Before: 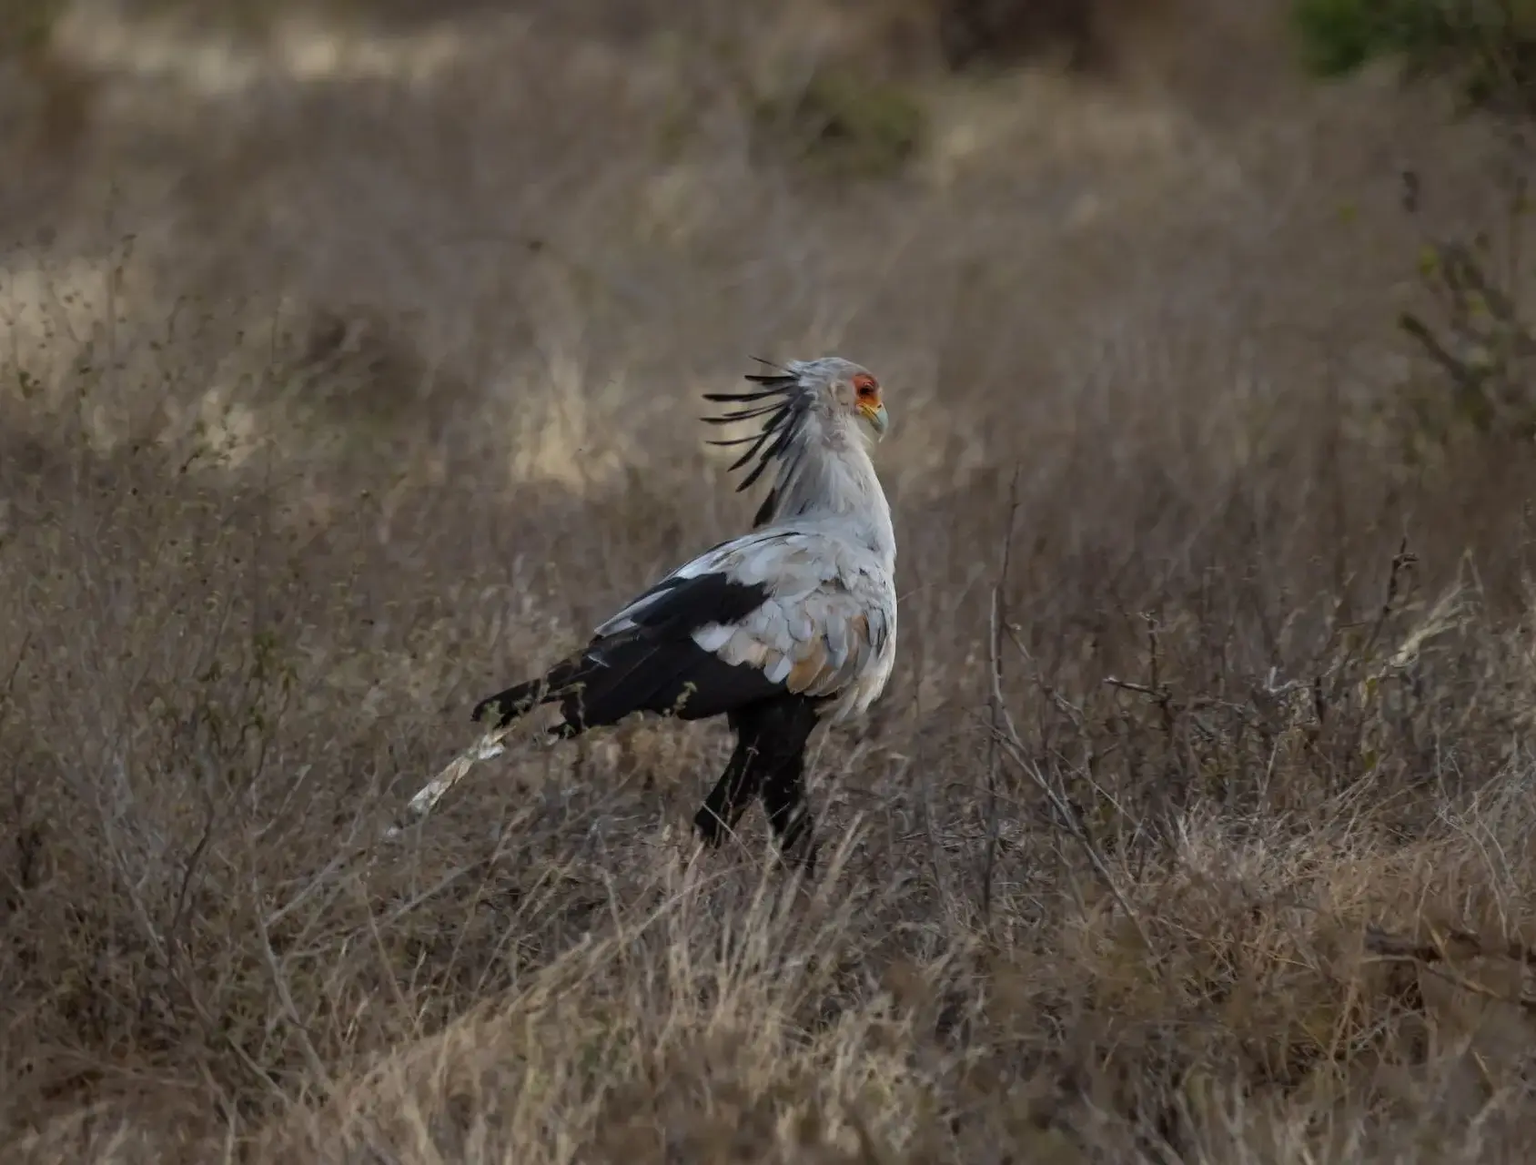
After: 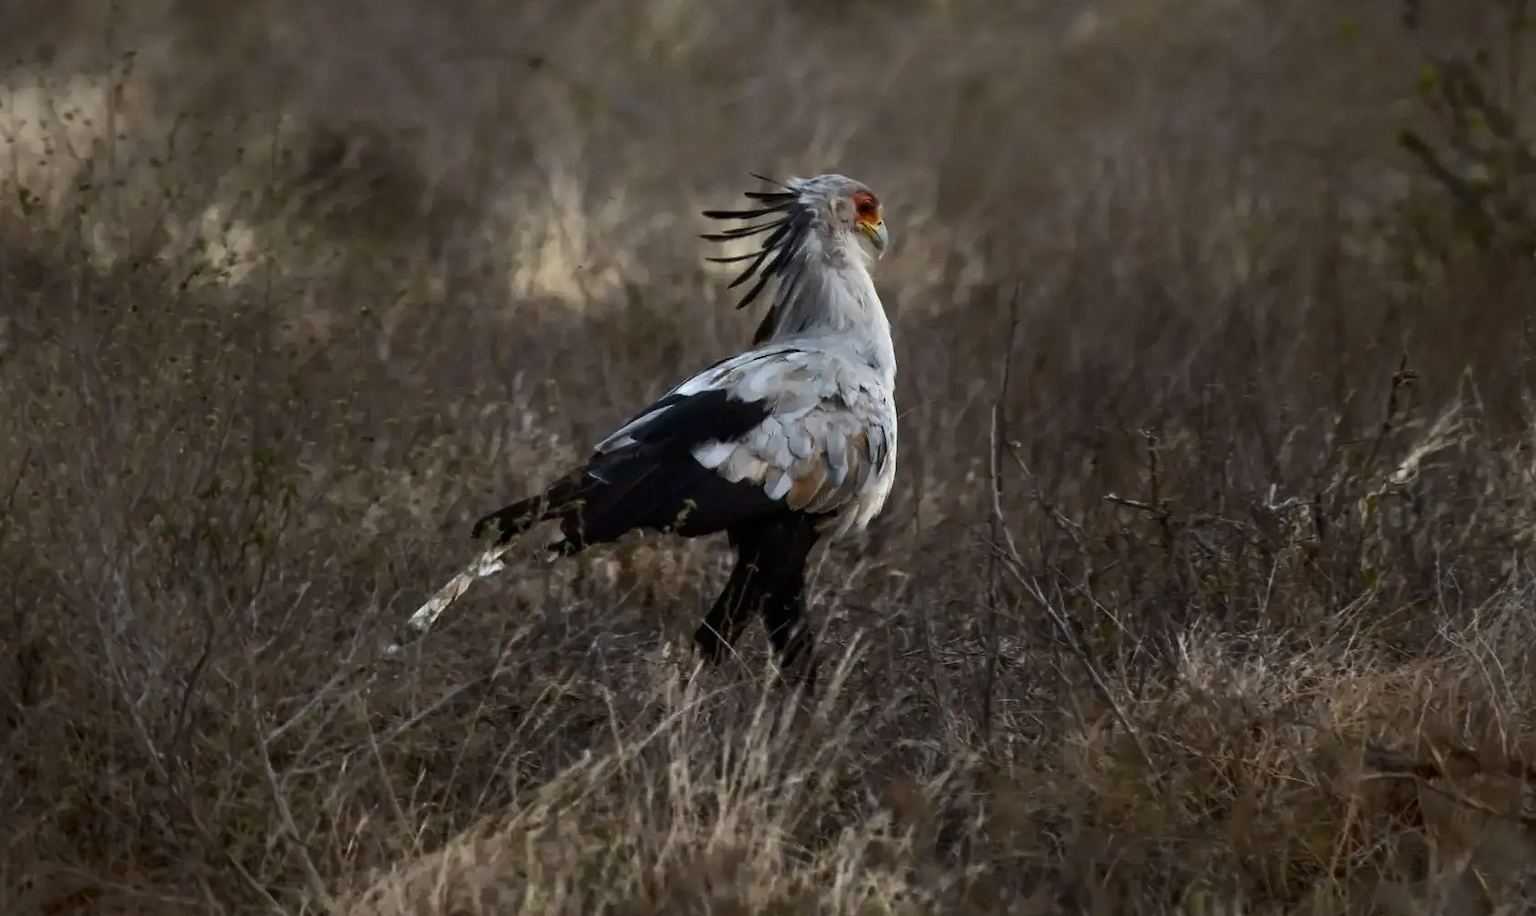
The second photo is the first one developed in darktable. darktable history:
crop and rotate: top 15.738%, bottom 5.519%
tone curve: curves: ch0 [(0, 0) (0.004, 0.001) (0.133, 0.078) (0.325, 0.241) (0.832, 0.917) (1, 1)], color space Lab, independent channels, preserve colors none
